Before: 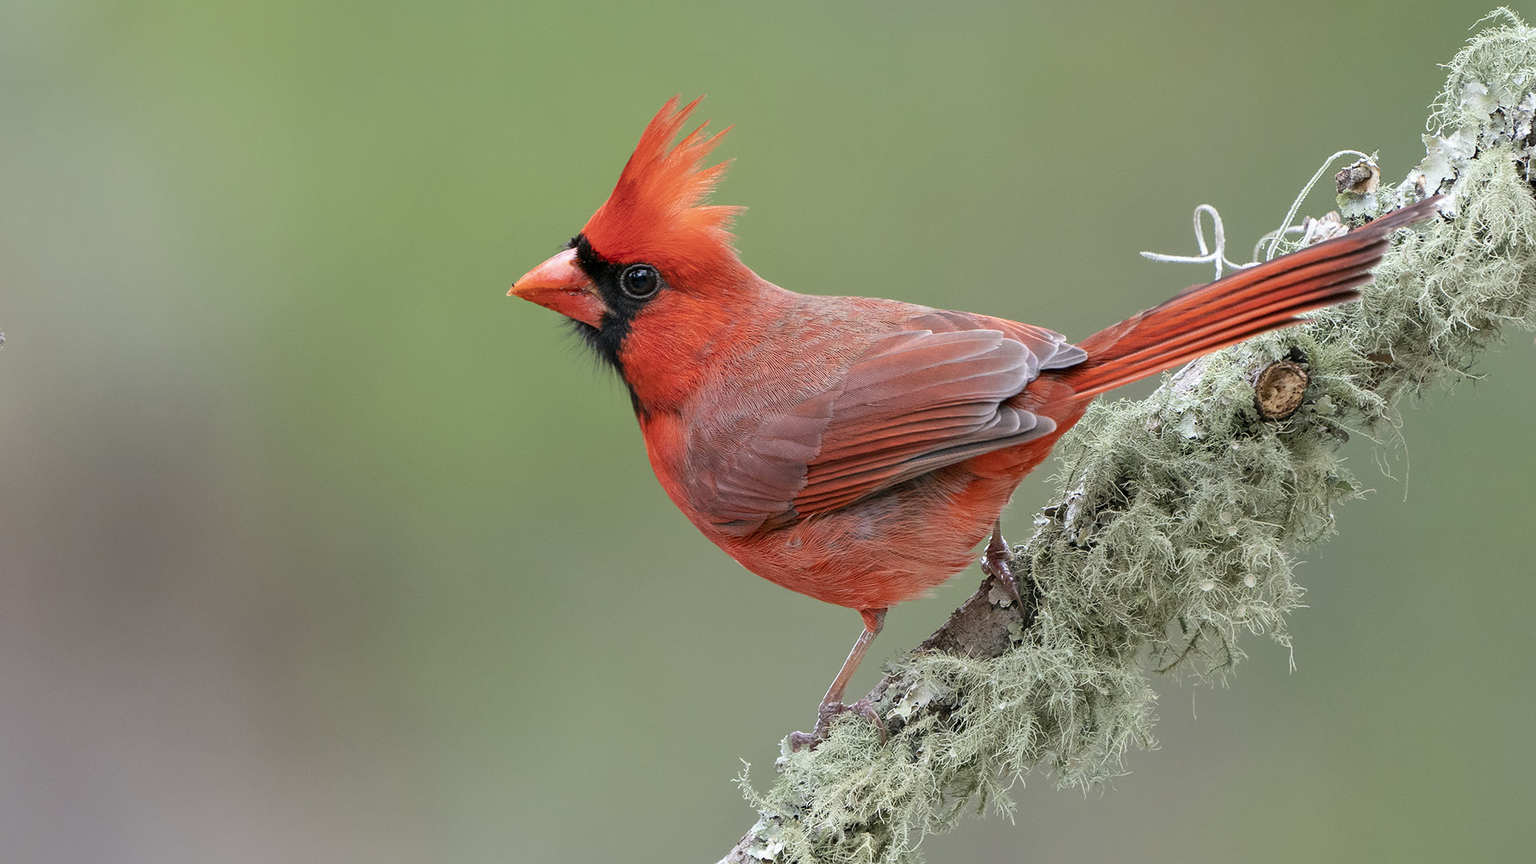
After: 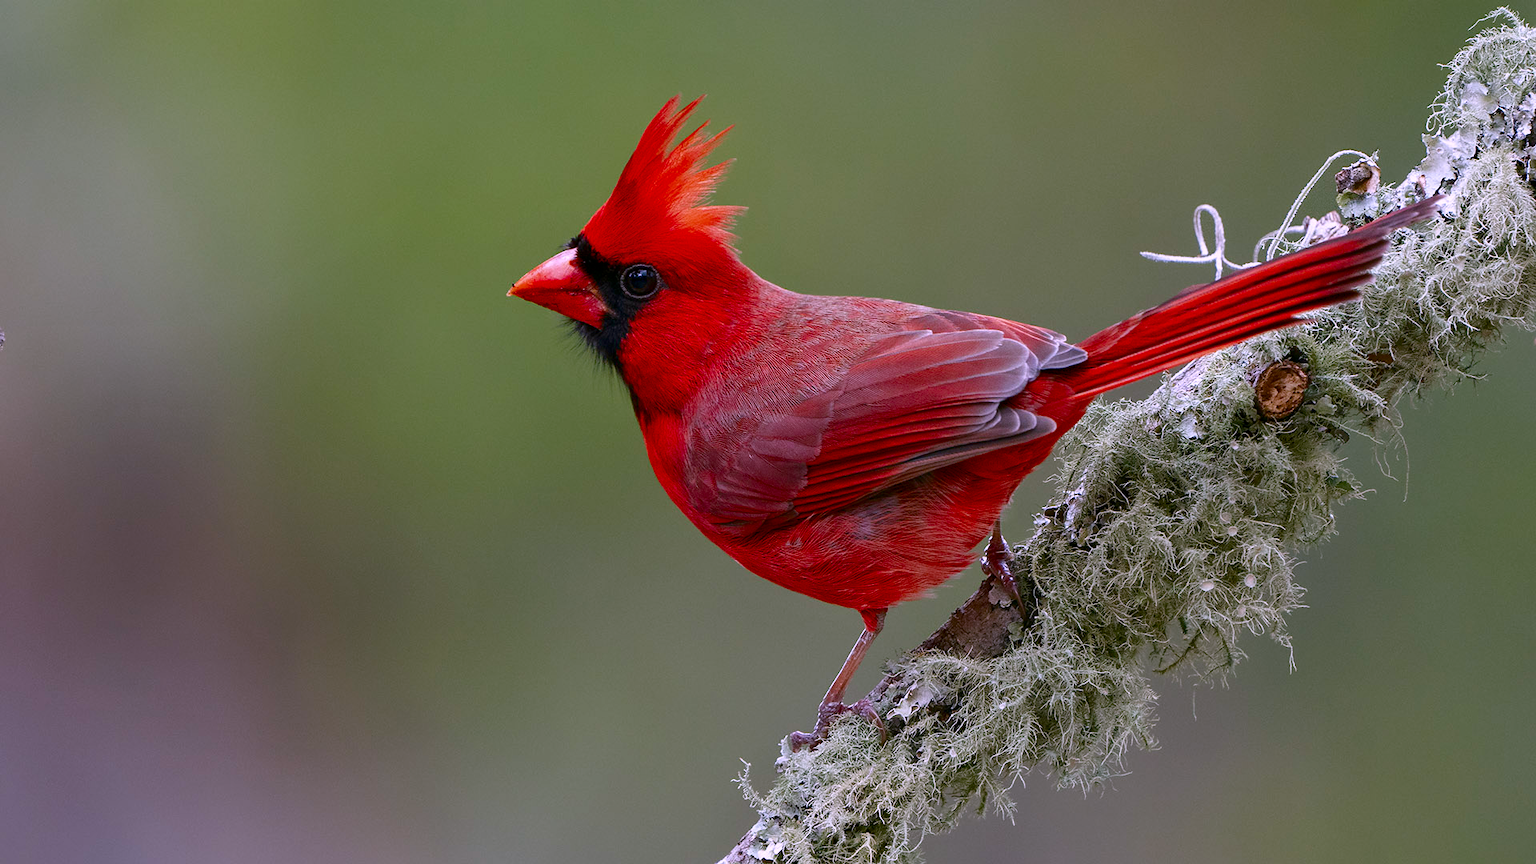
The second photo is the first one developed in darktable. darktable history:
contrast brightness saturation: brightness -0.251, saturation 0.202
color balance rgb: perceptual saturation grading › global saturation 35.162%, perceptual saturation grading › highlights -25.201%, perceptual saturation grading › shadows 49.873%
color correction: highlights a* 15.1, highlights b* -24.81
